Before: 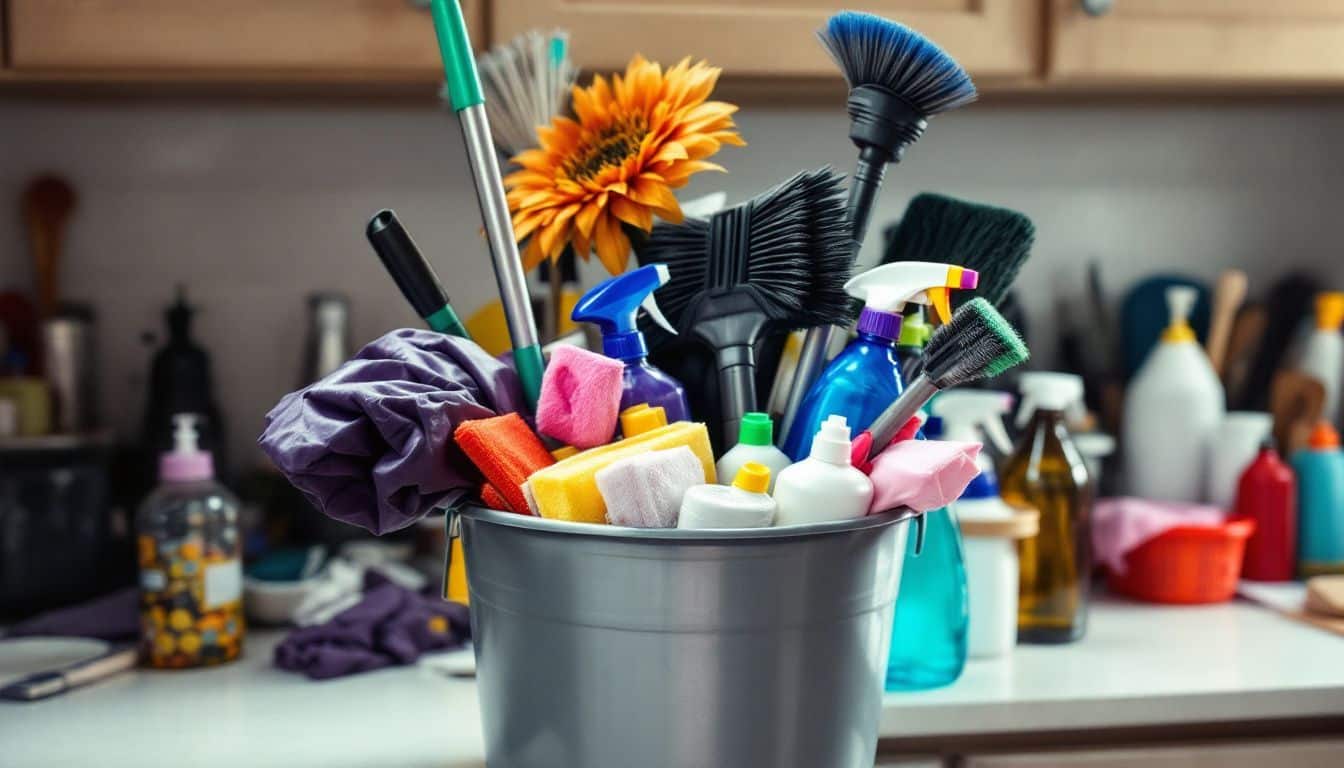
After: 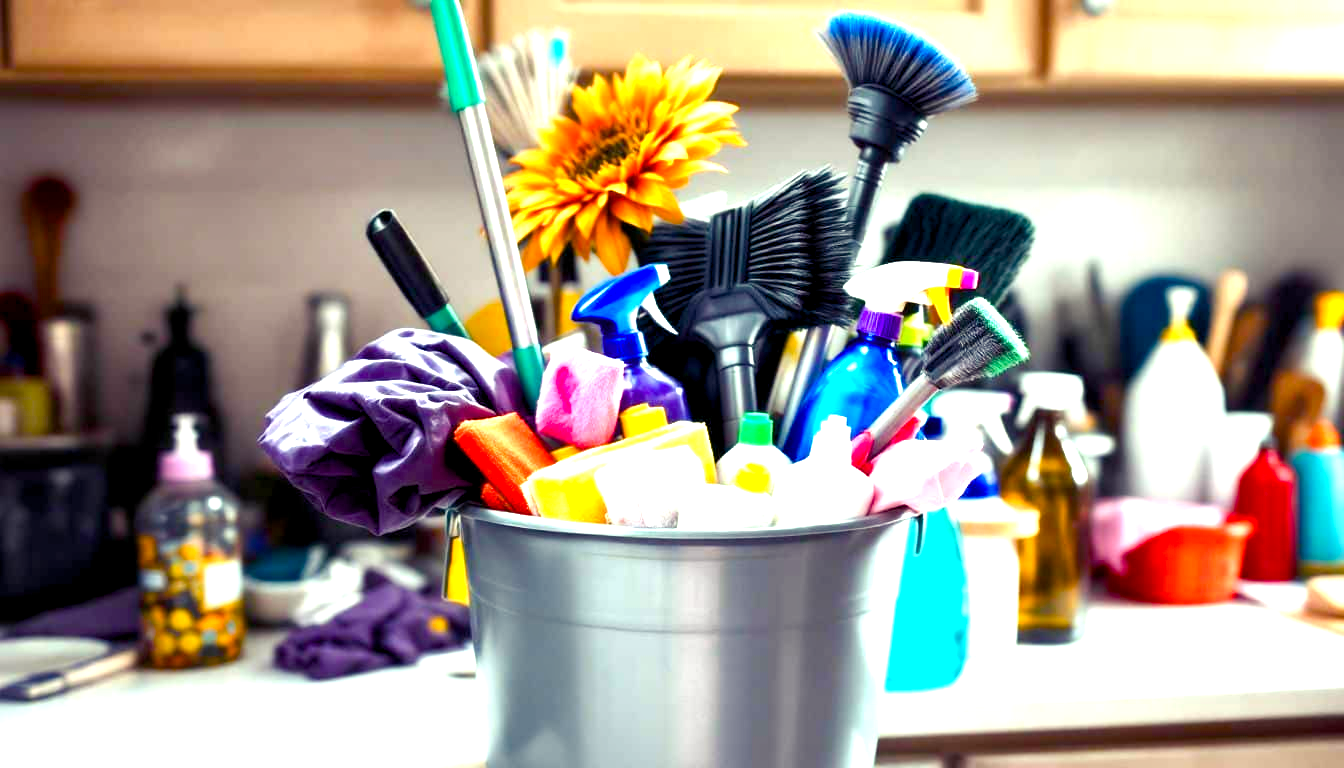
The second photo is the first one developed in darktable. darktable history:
exposure: black level correction 0, exposure 1.2 EV, compensate exposure bias true, compensate highlight preservation false
color balance rgb: shadows lift › luminance -21.66%, shadows lift › chroma 6.57%, shadows lift › hue 270°, power › chroma 0.68%, power › hue 60°, highlights gain › luminance 6.08%, highlights gain › chroma 1.33%, highlights gain › hue 90°, global offset › luminance -0.87%, perceptual saturation grading › global saturation 26.86%, perceptual saturation grading › highlights -28.39%, perceptual saturation grading › mid-tones 15.22%, perceptual saturation grading › shadows 33.98%, perceptual brilliance grading › highlights 10%, perceptual brilliance grading › mid-tones 5%
contrast equalizer: octaves 7, y [[0.502, 0.505, 0.512, 0.529, 0.564, 0.588], [0.5 ×6], [0.502, 0.505, 0.512, 0.529, 0.564, 0.588], [0, 0.001, 0.001, 0.004, 0.008, 0.011], [0, 0.001, 0.001, 0.004, 0.008, 0.011]], mix -1
